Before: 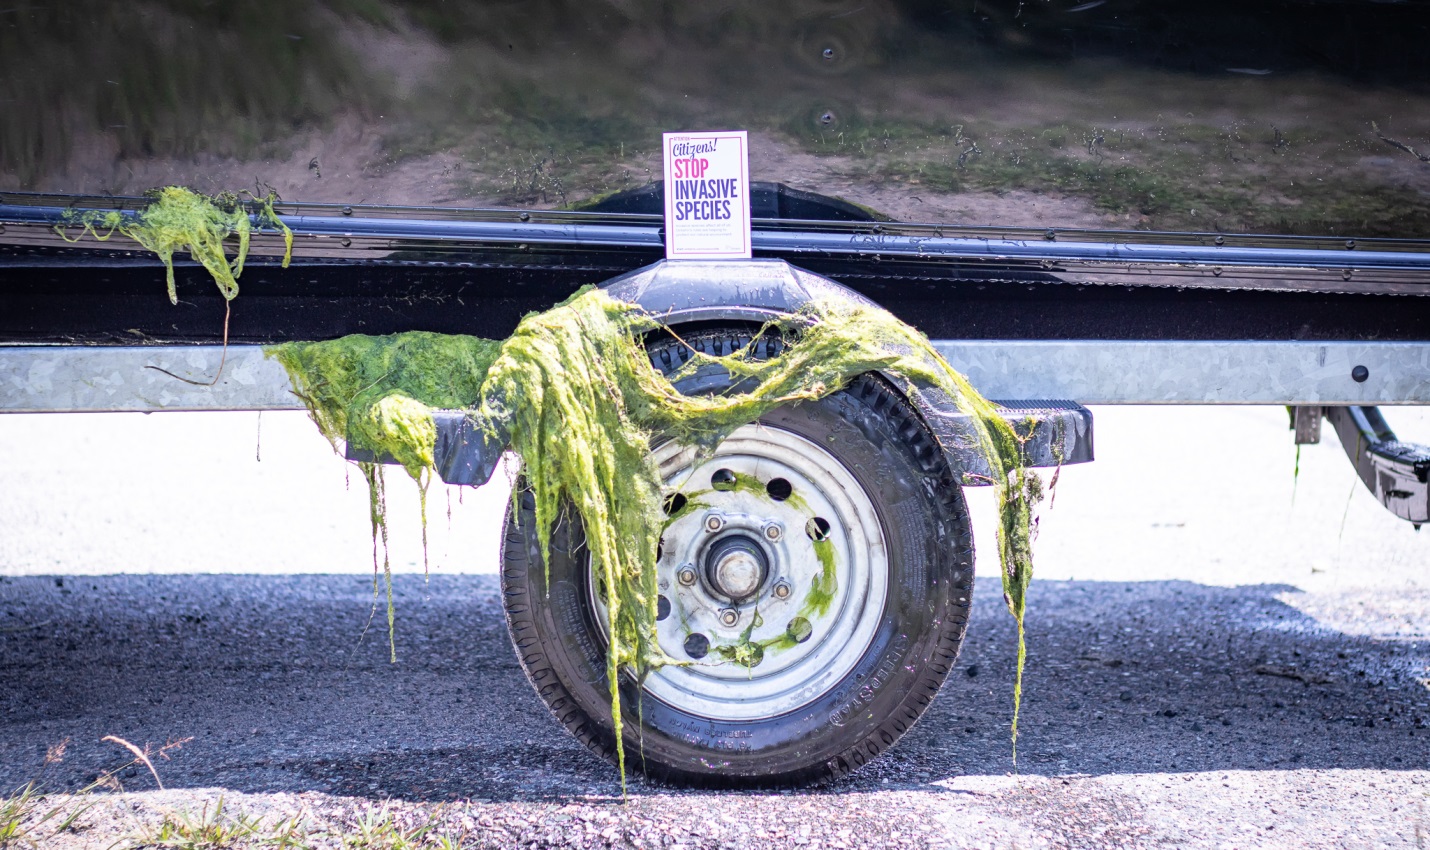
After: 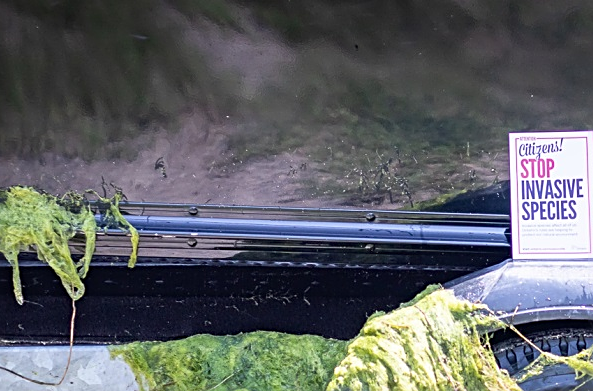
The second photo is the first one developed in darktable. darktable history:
crop and rotate: left 10.806%, top 0.048%, right 47.671%, bottom 53.926%
sharpen: on, module defaults
